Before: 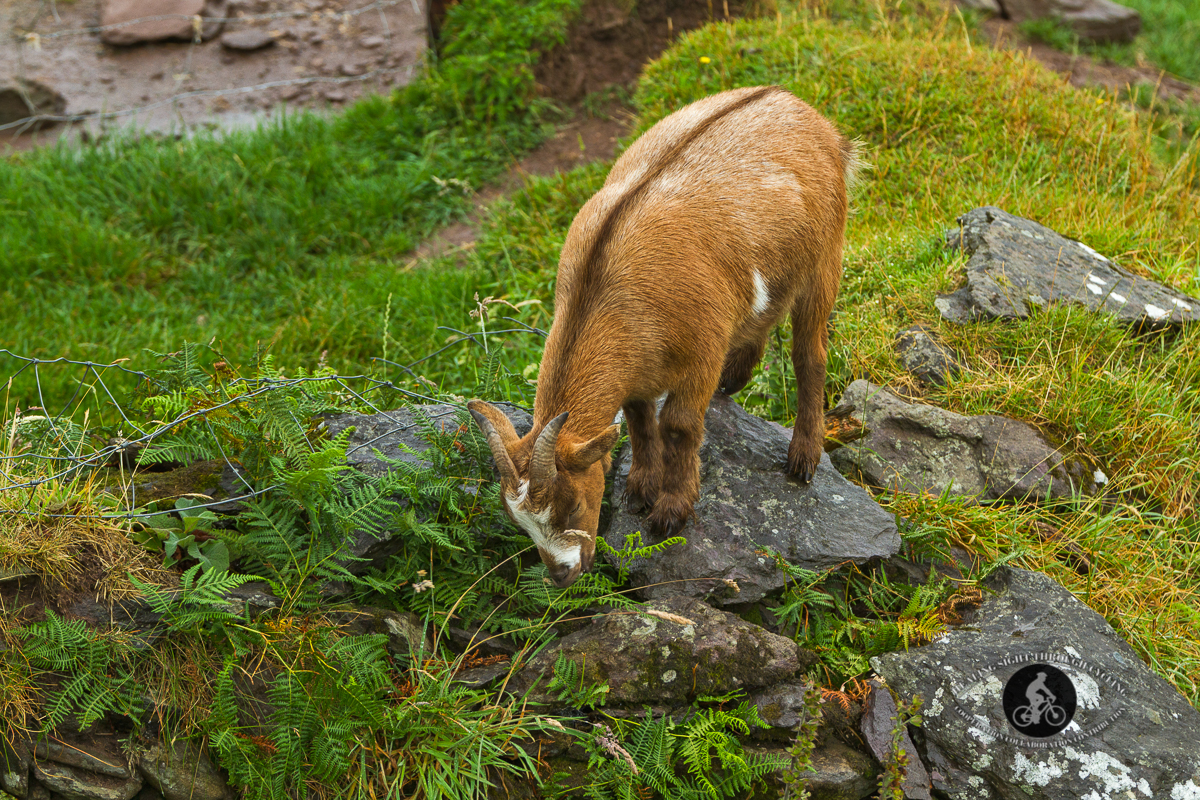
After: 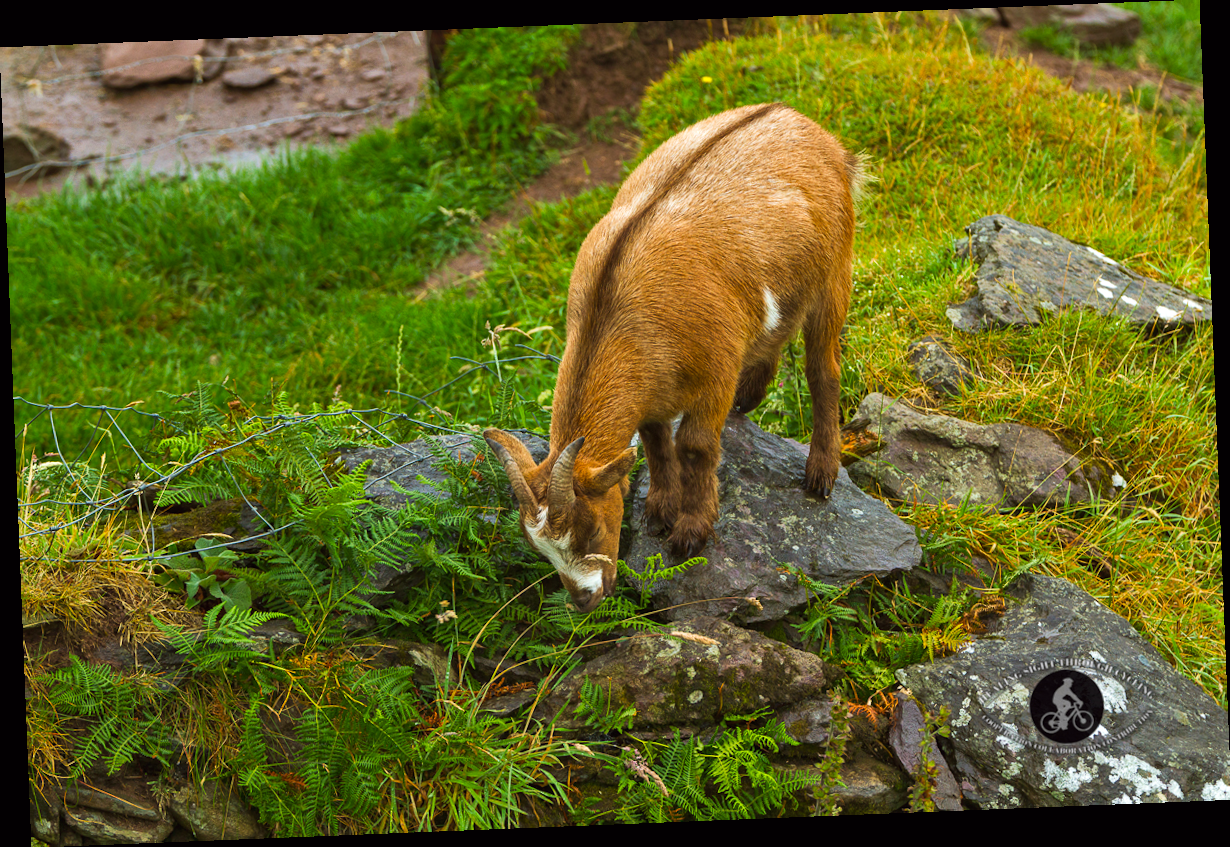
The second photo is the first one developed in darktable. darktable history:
rotate and perspective: rotation -2.29°, automatic cropping off
velvia: on, module defaults
color balance: lift [1, 1, 0.999, 1.001], gamma [1, 1.003, 1.005, 0.995], gain [1, 0.992, 0.988, 1.012], contrast 5%, output saturation 110%
